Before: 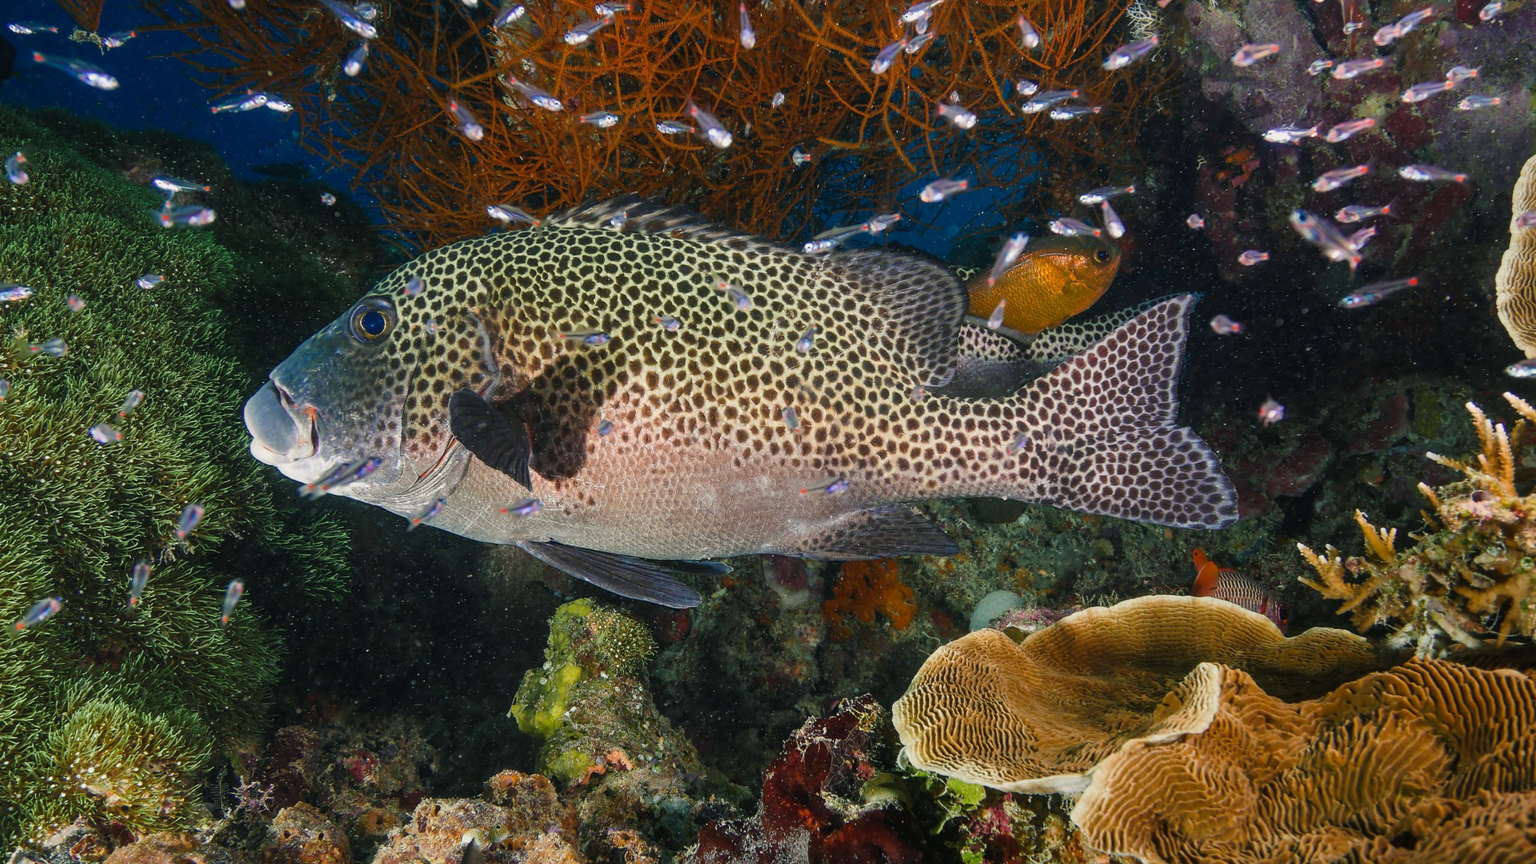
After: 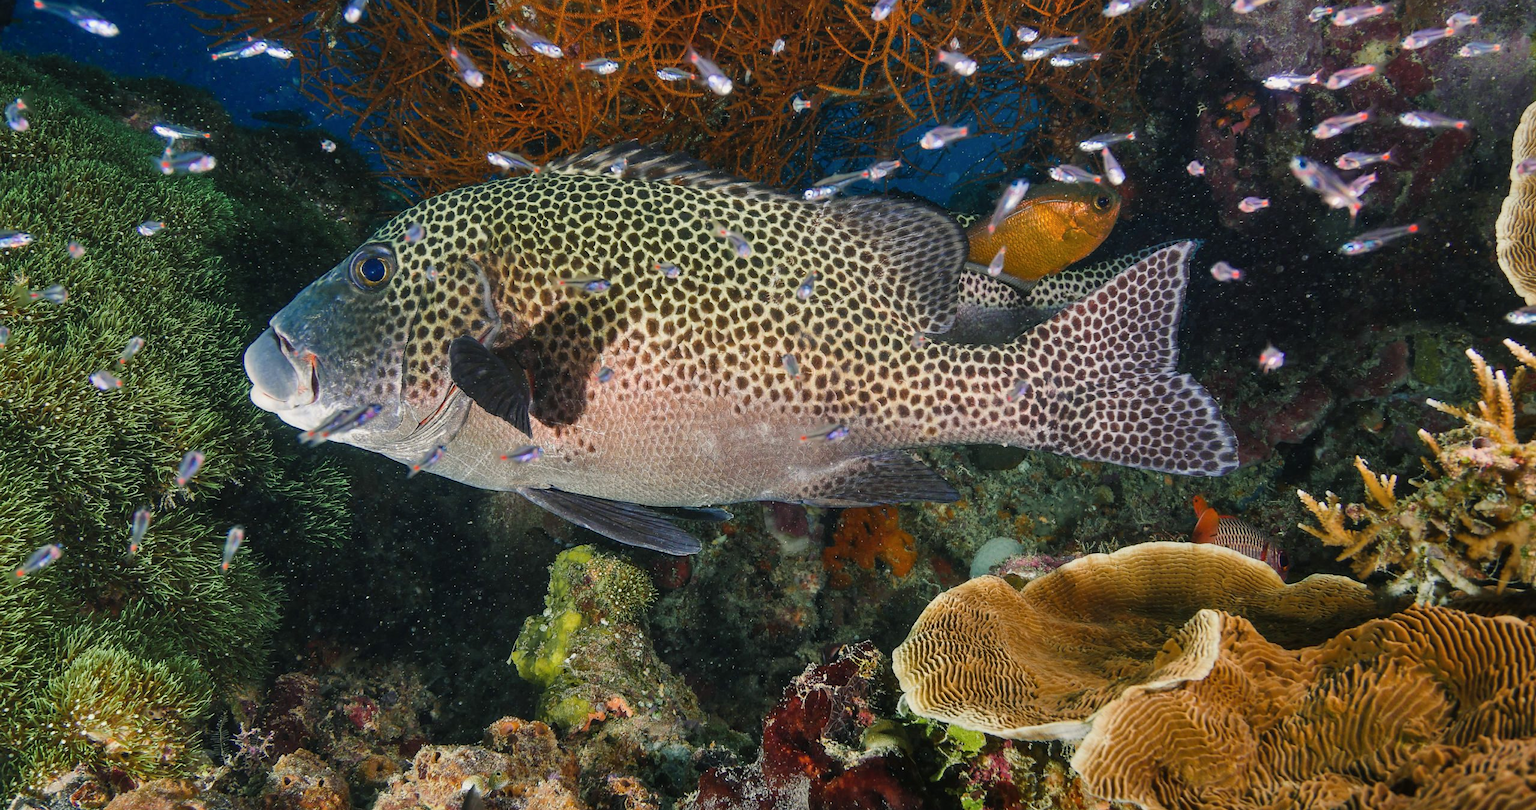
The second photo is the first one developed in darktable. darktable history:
crop and rotate: top 6.25%
shadows and highlights: shadows 37.27, highlights -28.18, soften with gaussian
